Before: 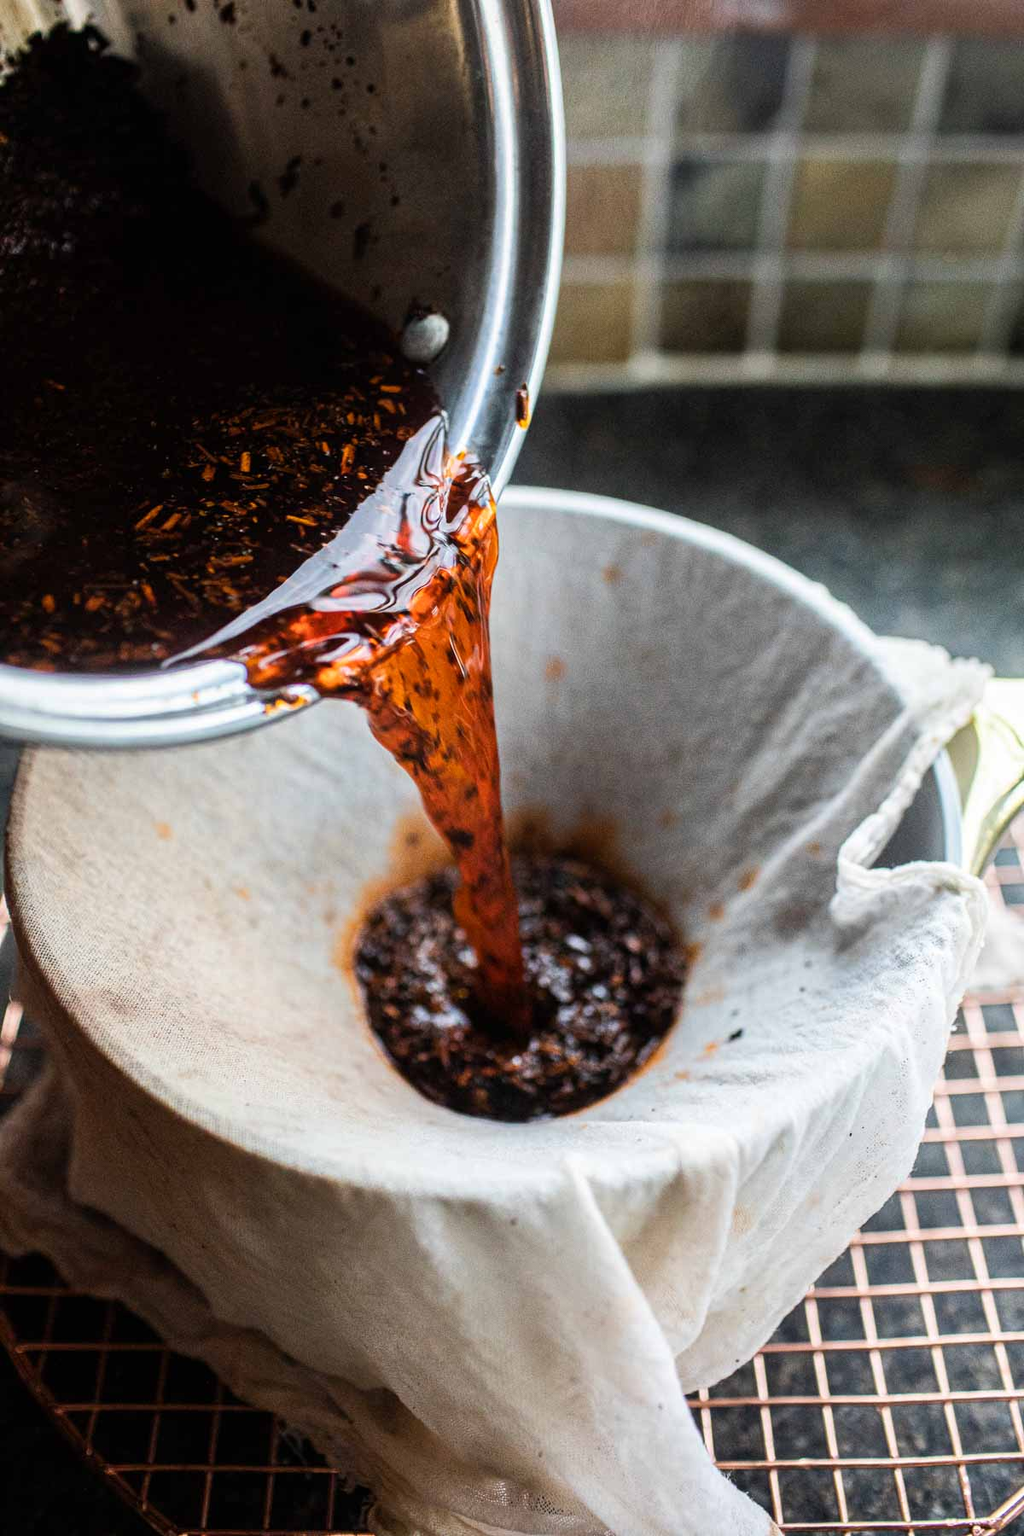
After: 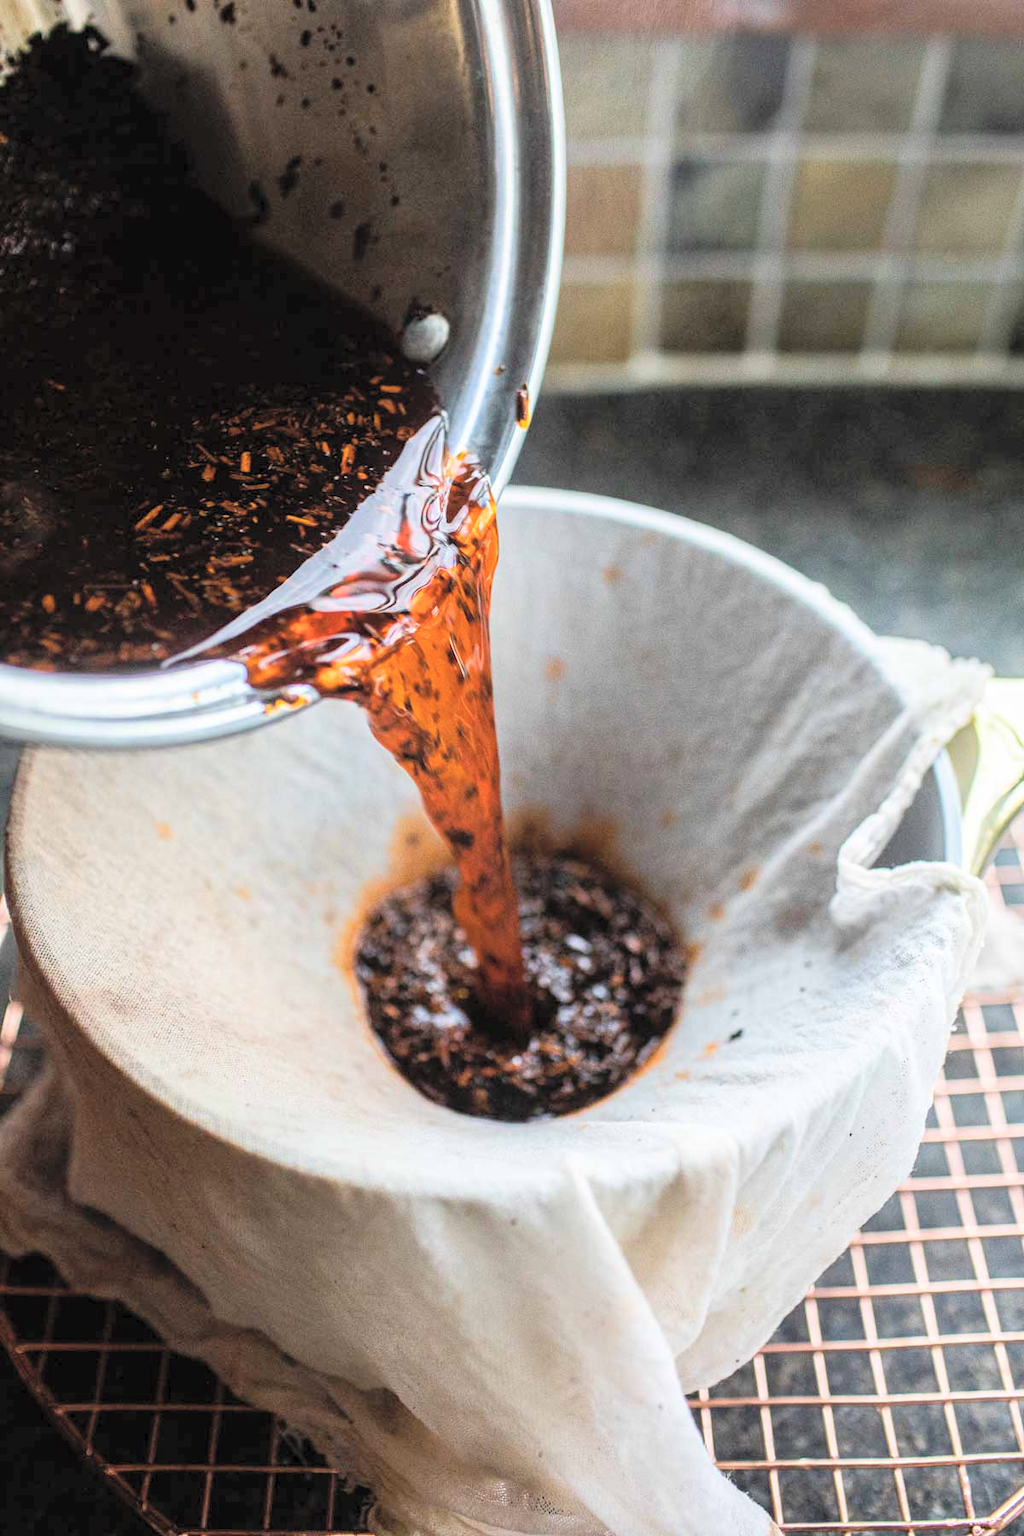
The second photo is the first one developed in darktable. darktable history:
contrast brightness saturation: brightness 0.271
